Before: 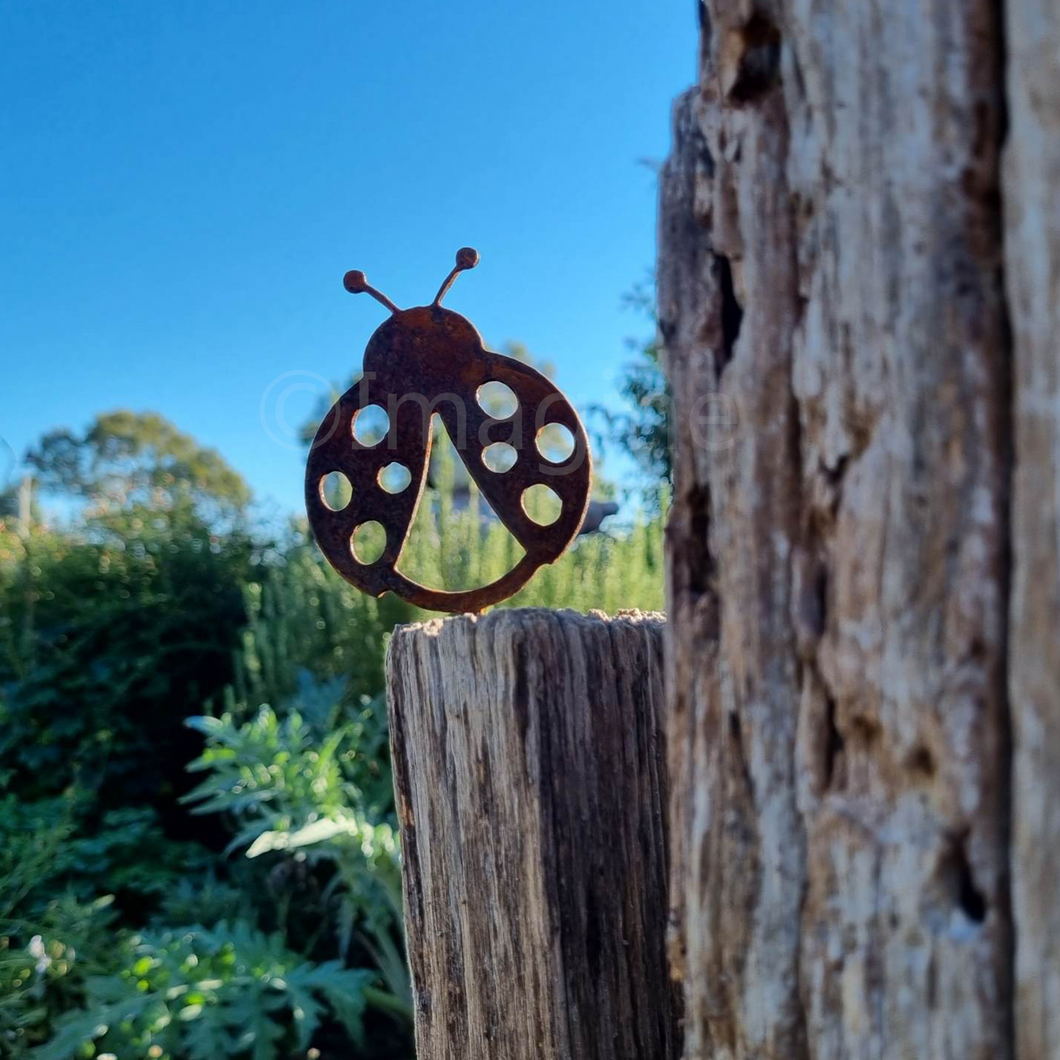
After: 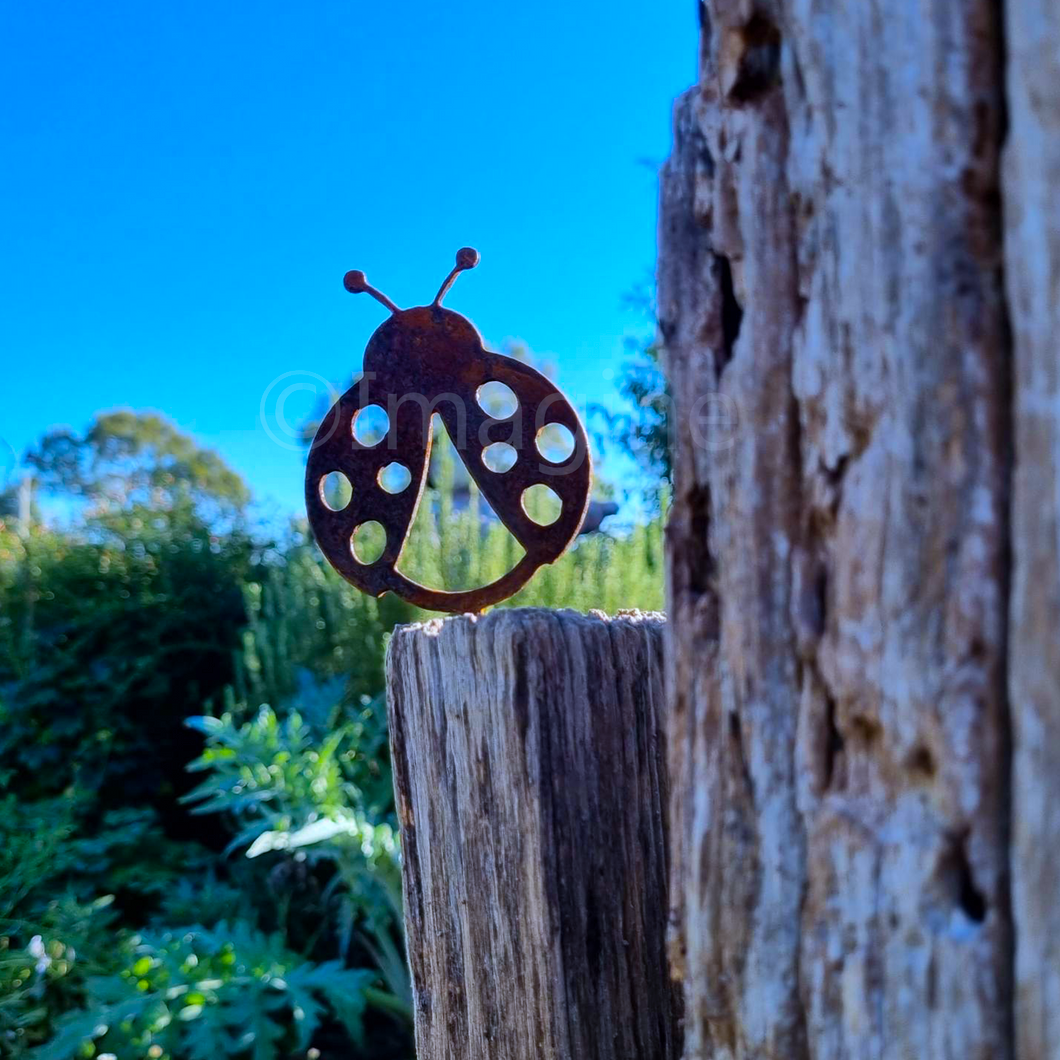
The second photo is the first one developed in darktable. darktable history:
color balance rgb: perceptual saturation grading › global saturation 20%, global vibrance 20%
white balance: red 0.948, green 1.02, blue 1.176
levels: levels [0, 0.492, 0.984]
